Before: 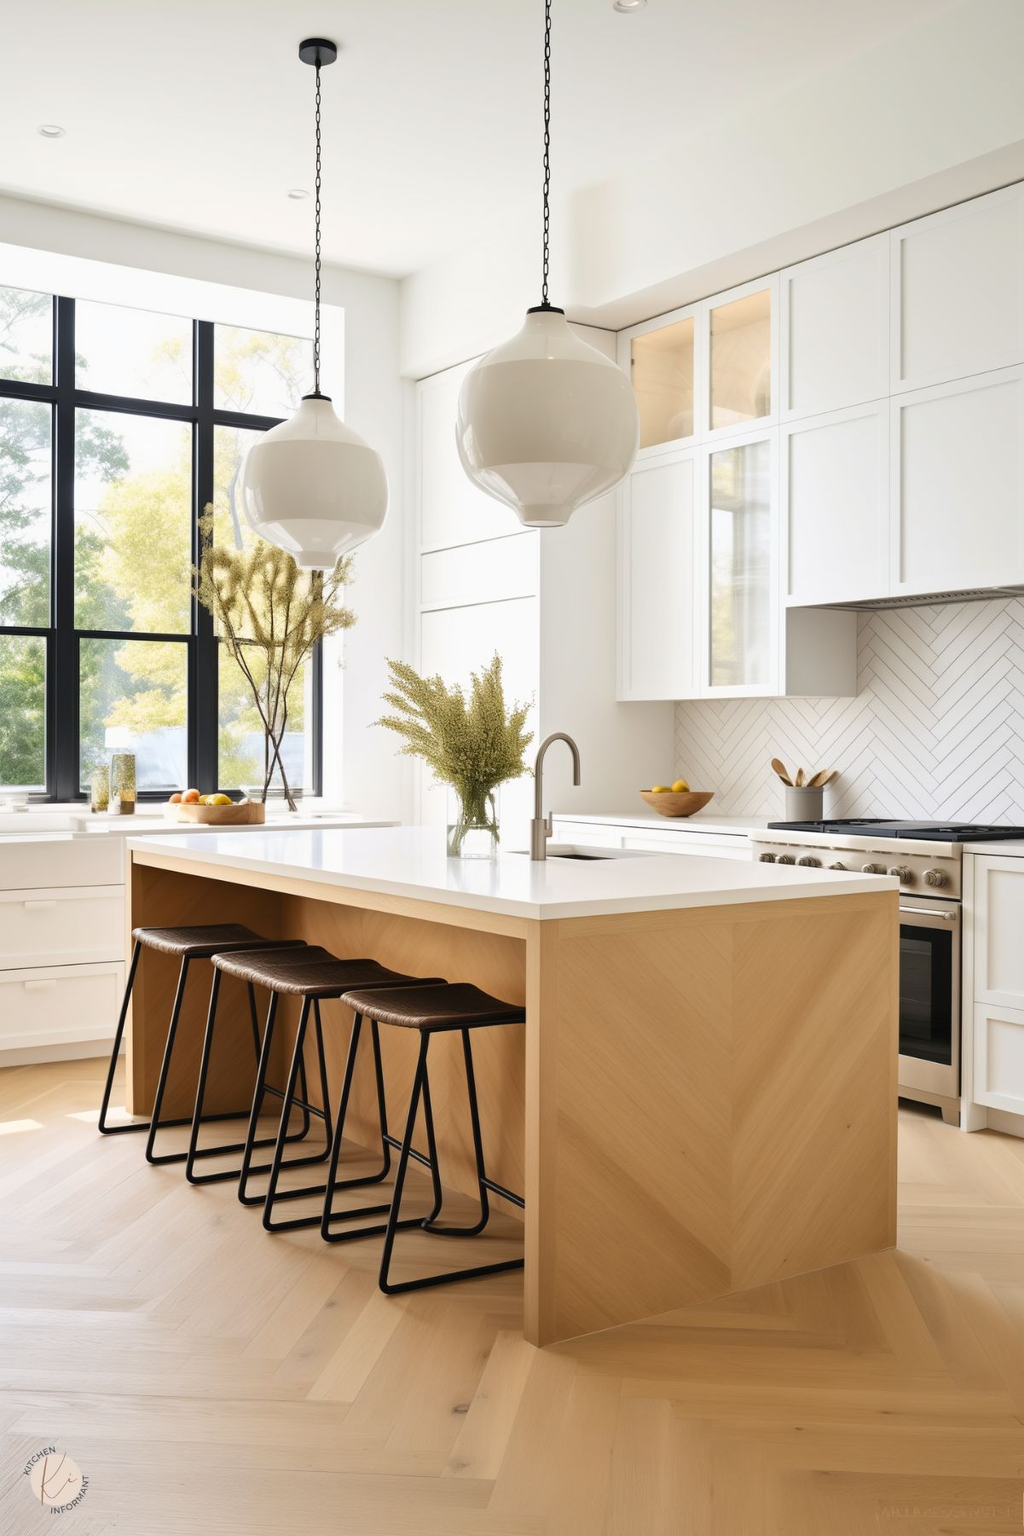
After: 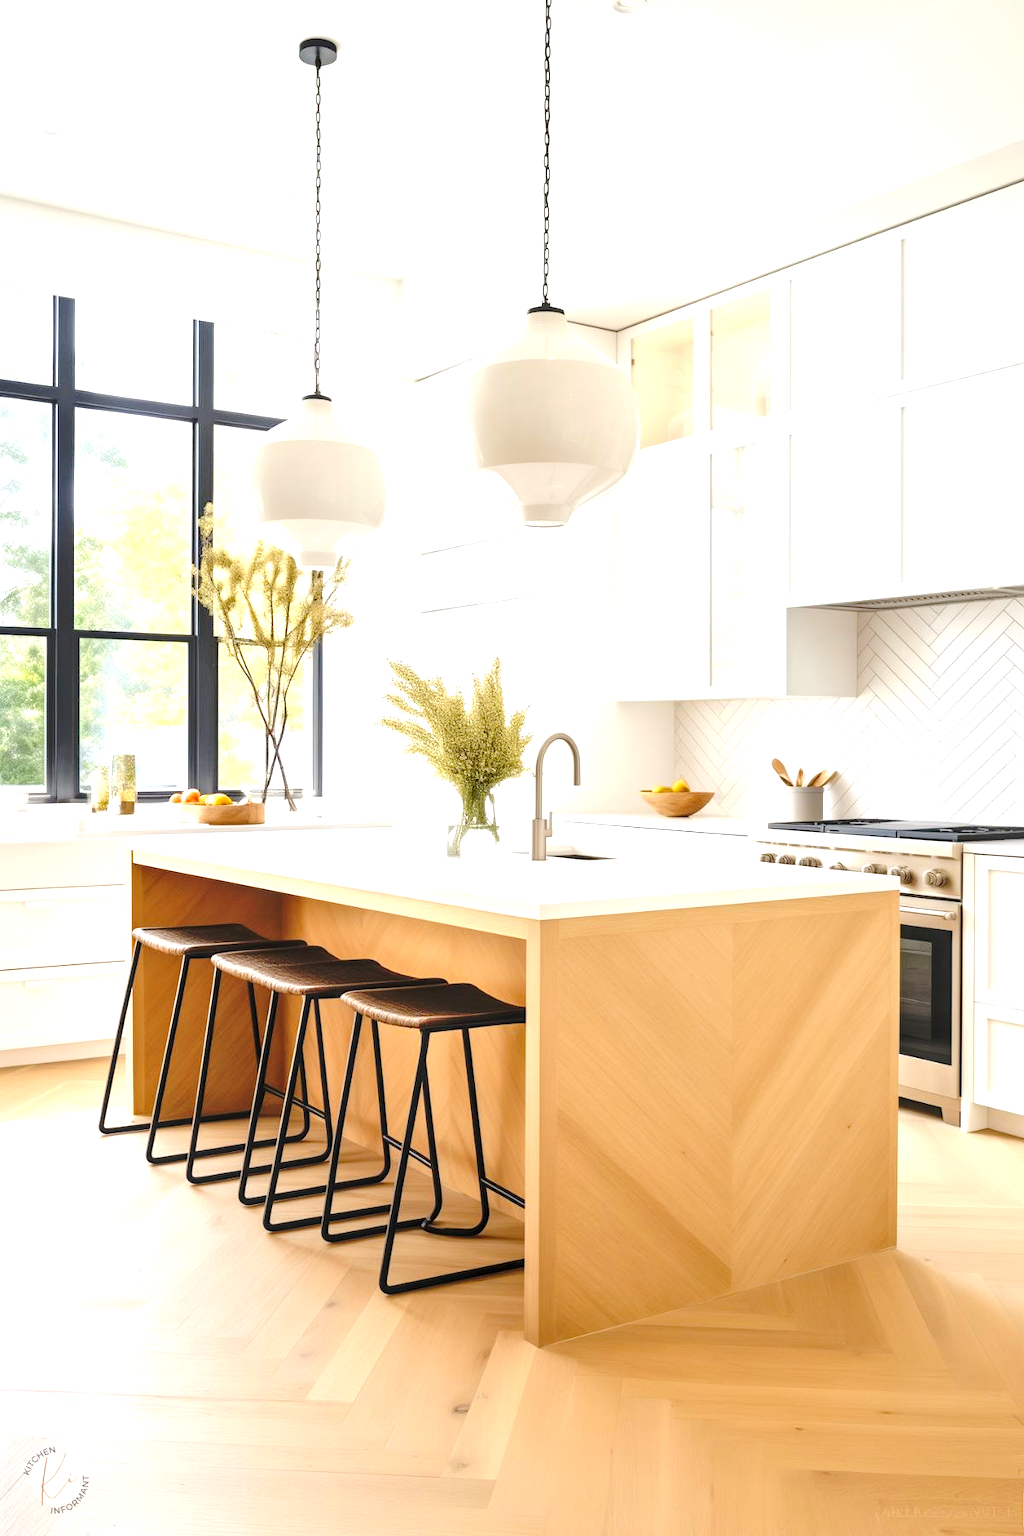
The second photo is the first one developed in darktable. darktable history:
base curve: curves: ch0 [(0, 0) (0.073, 0.04) (0.157, 0.139) (0.492, 0.492) (0.758, 0.758) (1, 1)], preserve colors none
exposure: exposure 0.603 EV, compensate highlight preservation false
local contrast: on, module defaults
tone equalizer: -8 EV 0.993 EV, -7 EV 1.03 EV, -6 EV 0.981 EV, -5 EV 1.02 EV, -4 EV 1.02 EV, -3 EV 0.749 EV, -2 EV 0.505 EV, -1 EV 0.247 EV, edges refinement/feathering 500, mask exposure compensation -1.57 EV, preserve details no
